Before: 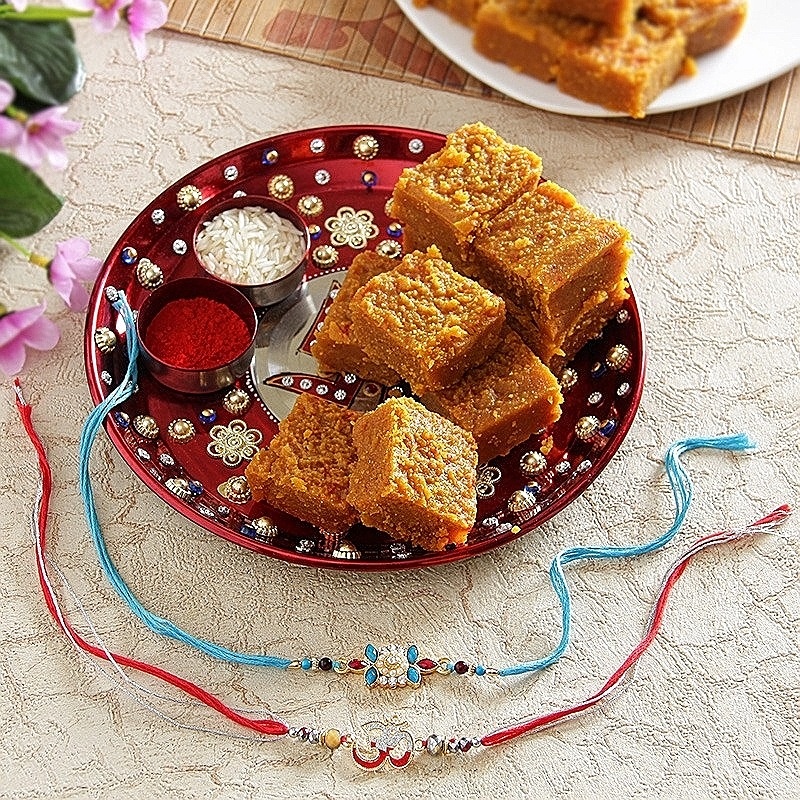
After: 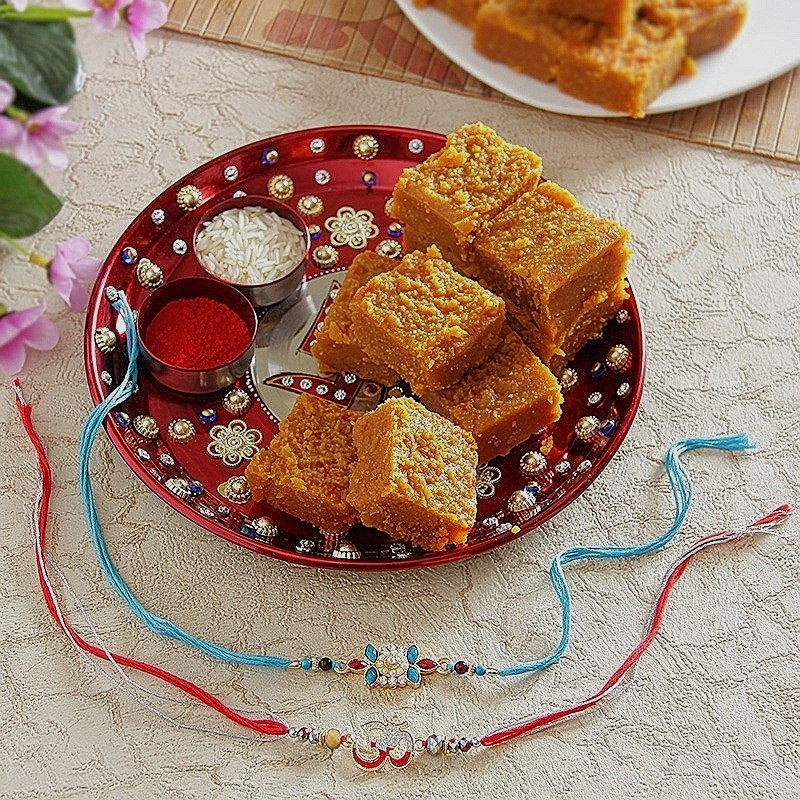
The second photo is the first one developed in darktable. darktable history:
tone equalizer: -8 EV 0.224 EV, -7 EV 0.425 EV, -6 EV 0.456 EV, -5 EV 0.267 EV, -3 EV -0.278 EV, -2 EV -0.387 EV, -1 EV -0.406 EV, +0 EV -0.28 EV, edges refinement/feathering 500, mask exposure compensation -1.57 EV, preserve details no
